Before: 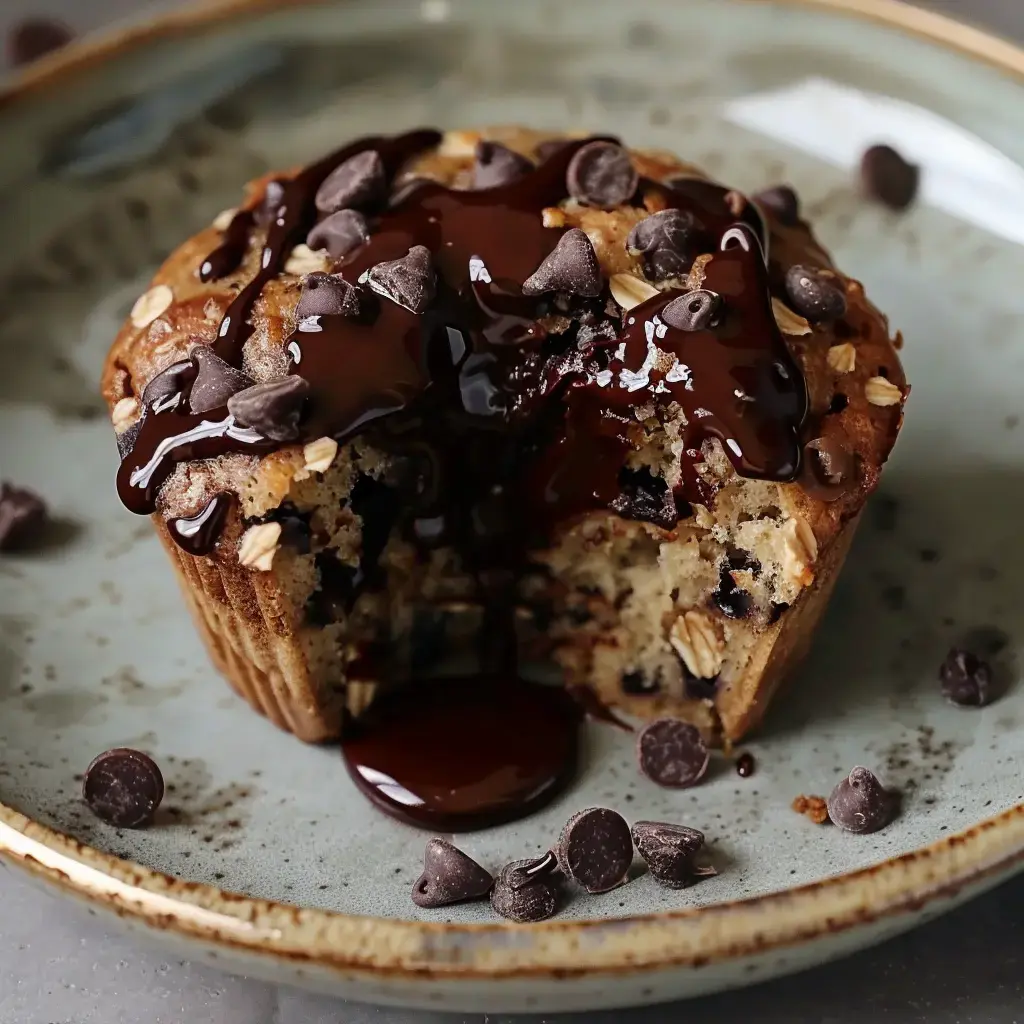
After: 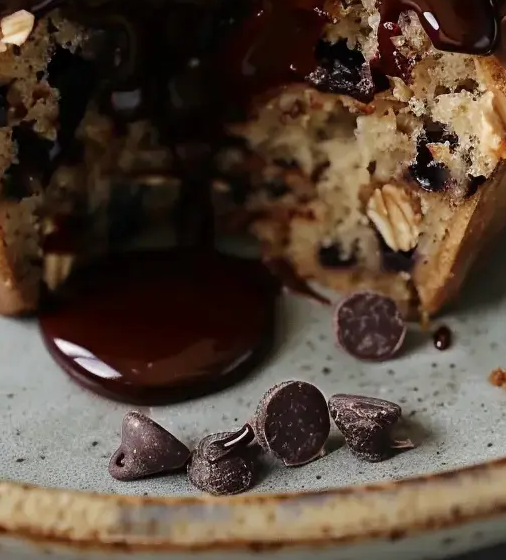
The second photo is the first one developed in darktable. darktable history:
crop: left 29.672%, top 41.786%, right 20.851%, bottom 3.487%
white balance: emerald 1
